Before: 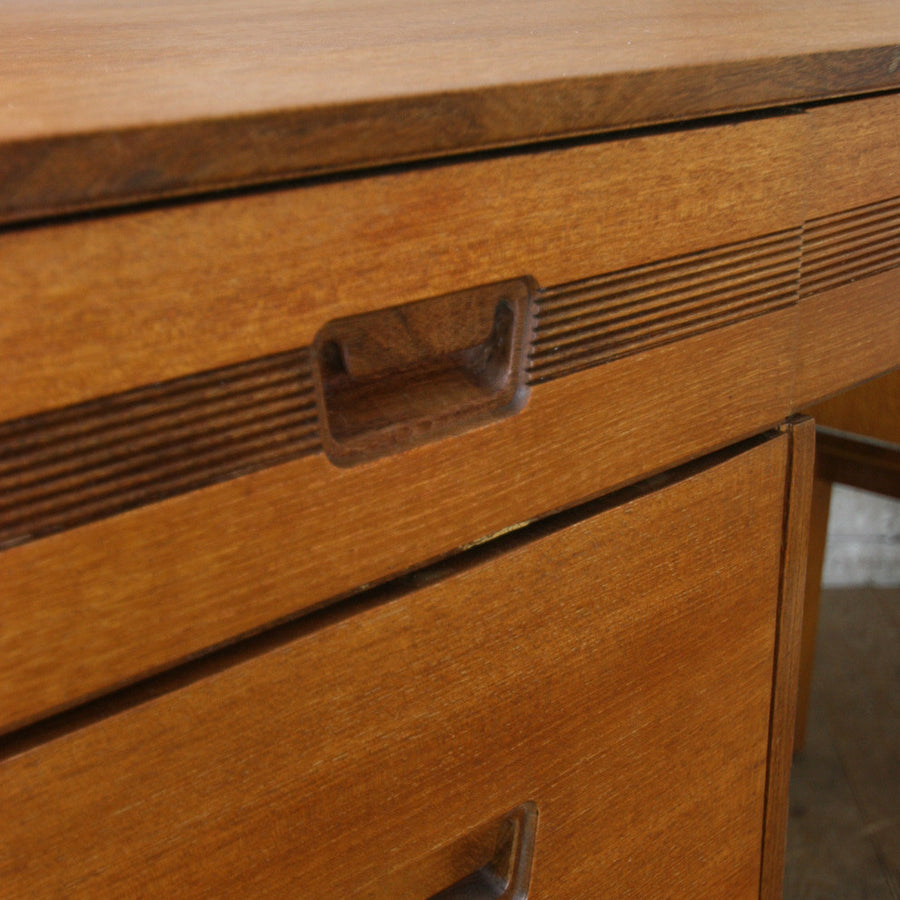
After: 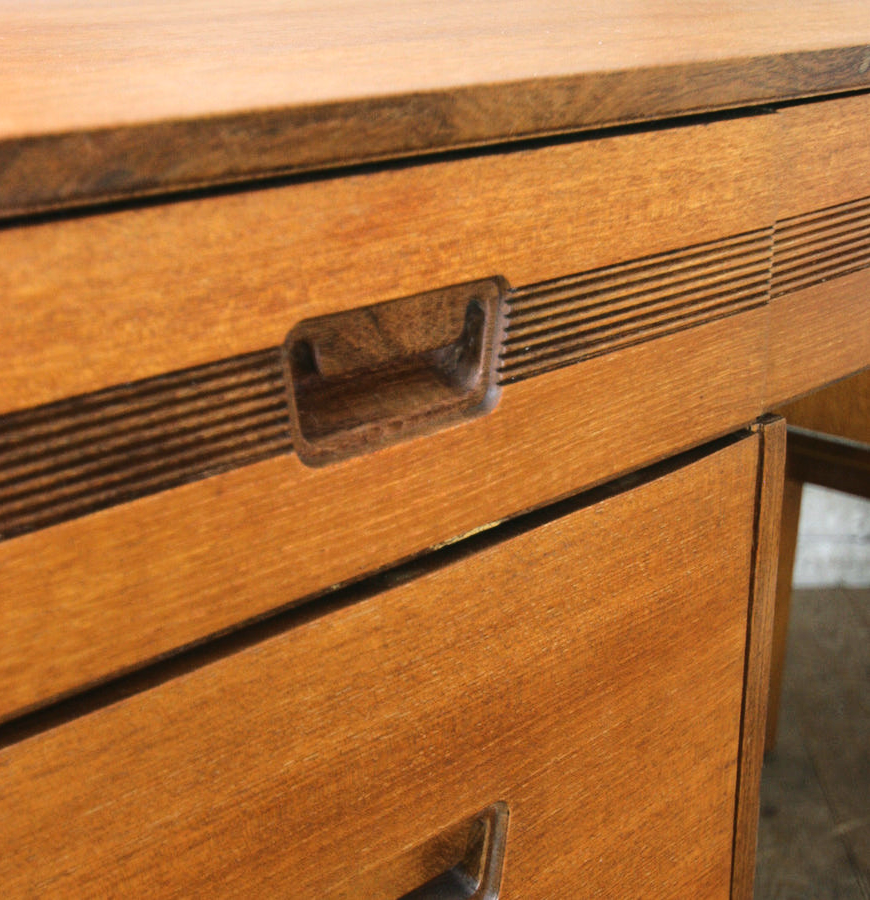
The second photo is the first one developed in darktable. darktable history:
crop and rotate: left 3.238%
color balance: mode lift, gamma, gain (sRGB), lift [1, 1, 1.022, 1.026]
base curve: curves: ch0 [(0, 0) (0.028, 0.03) (0.121, 0.232) (0.46, 0.748) (0.859, 0.968) (1, 1)]
